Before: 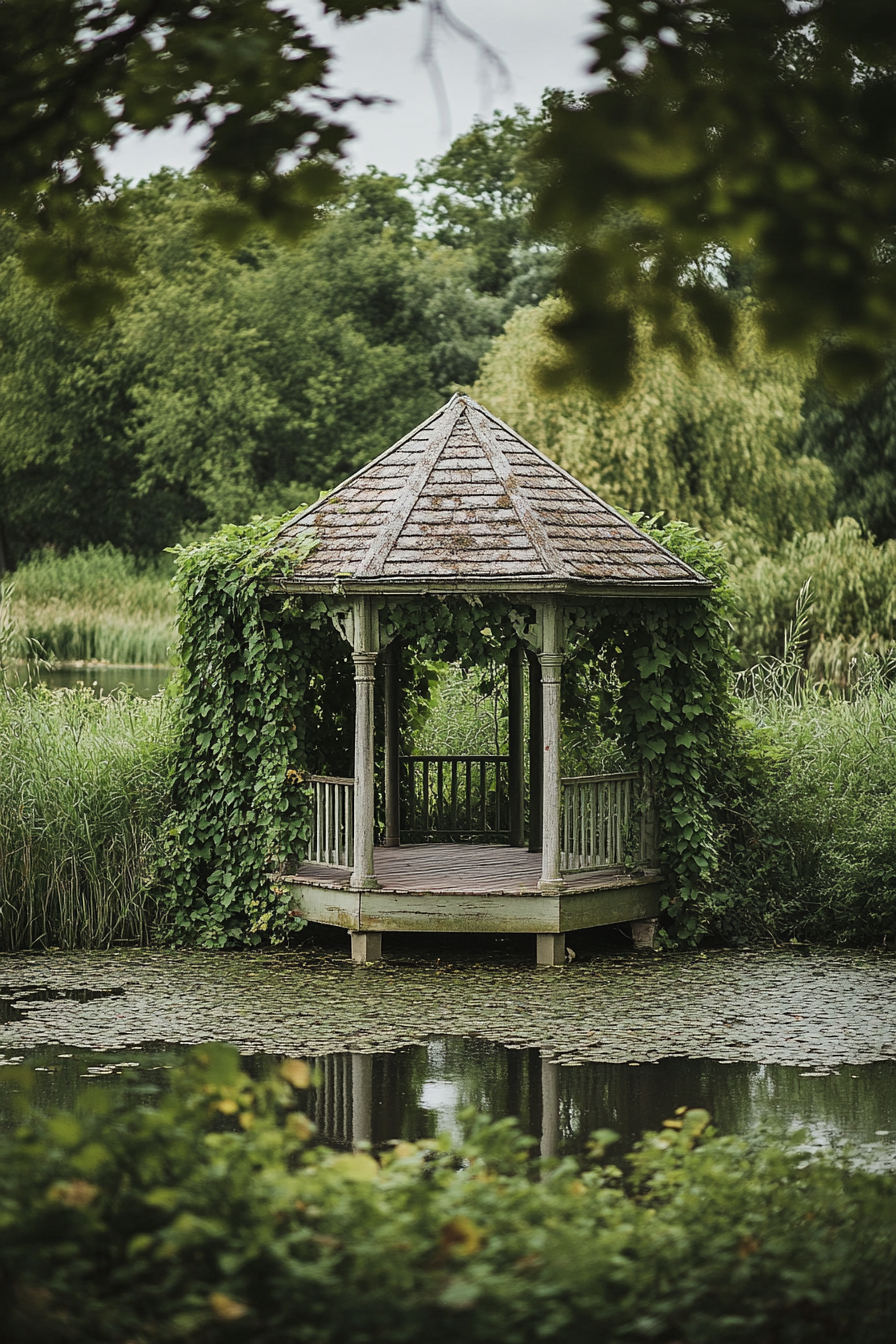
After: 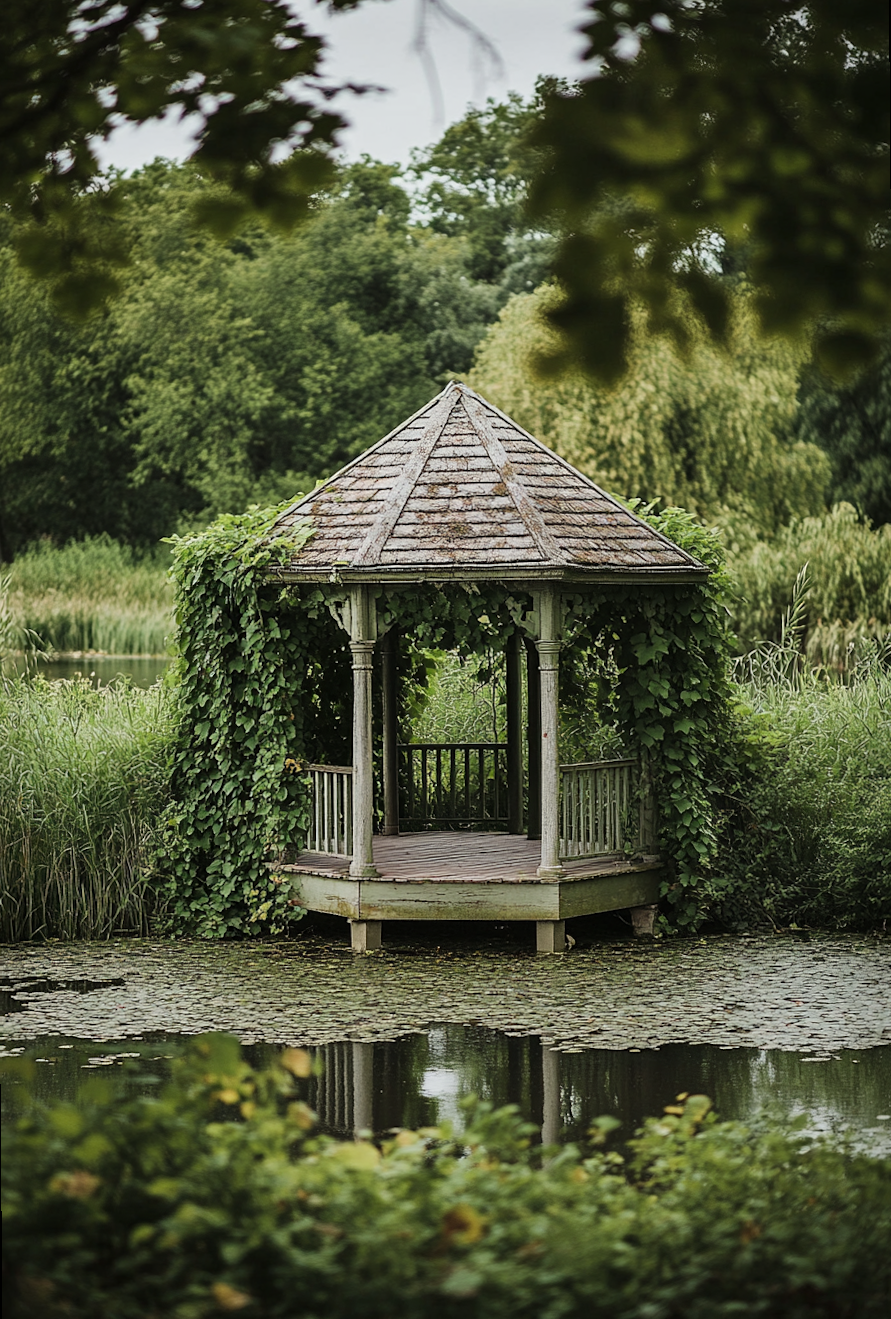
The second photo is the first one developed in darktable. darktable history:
rotate and perspective: rotation -0.45°, automatic cropping original format, crop left 0.008, crop right 0.992, crop top 0.012, crop bottom 0.988
color balance: mode lift, gamma, gain (sRGB), lift [0.97, 1, 1, 1], gamma [1.03, 1, 1, 1]
